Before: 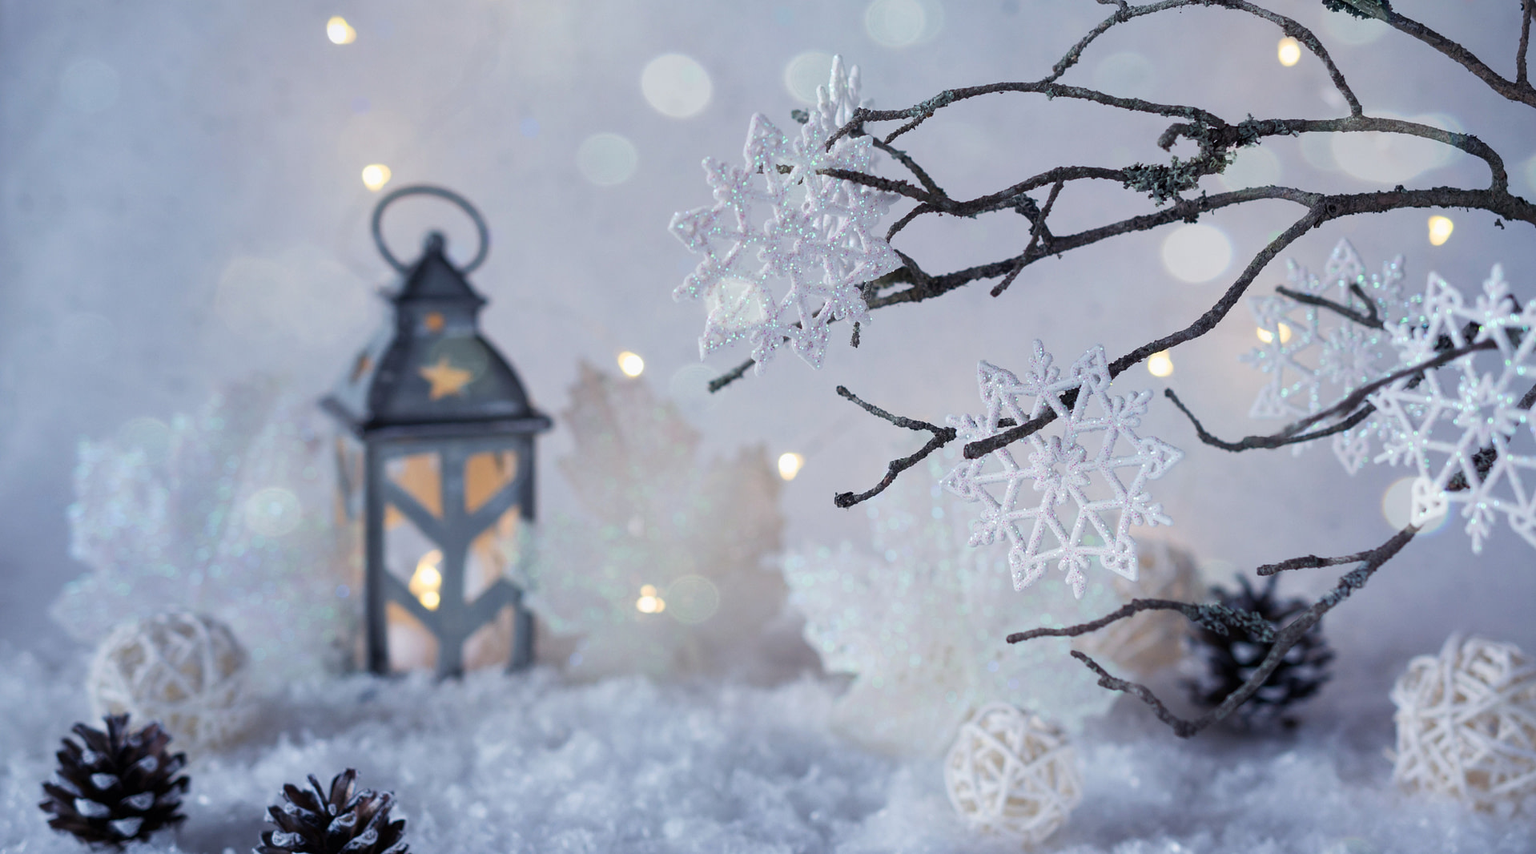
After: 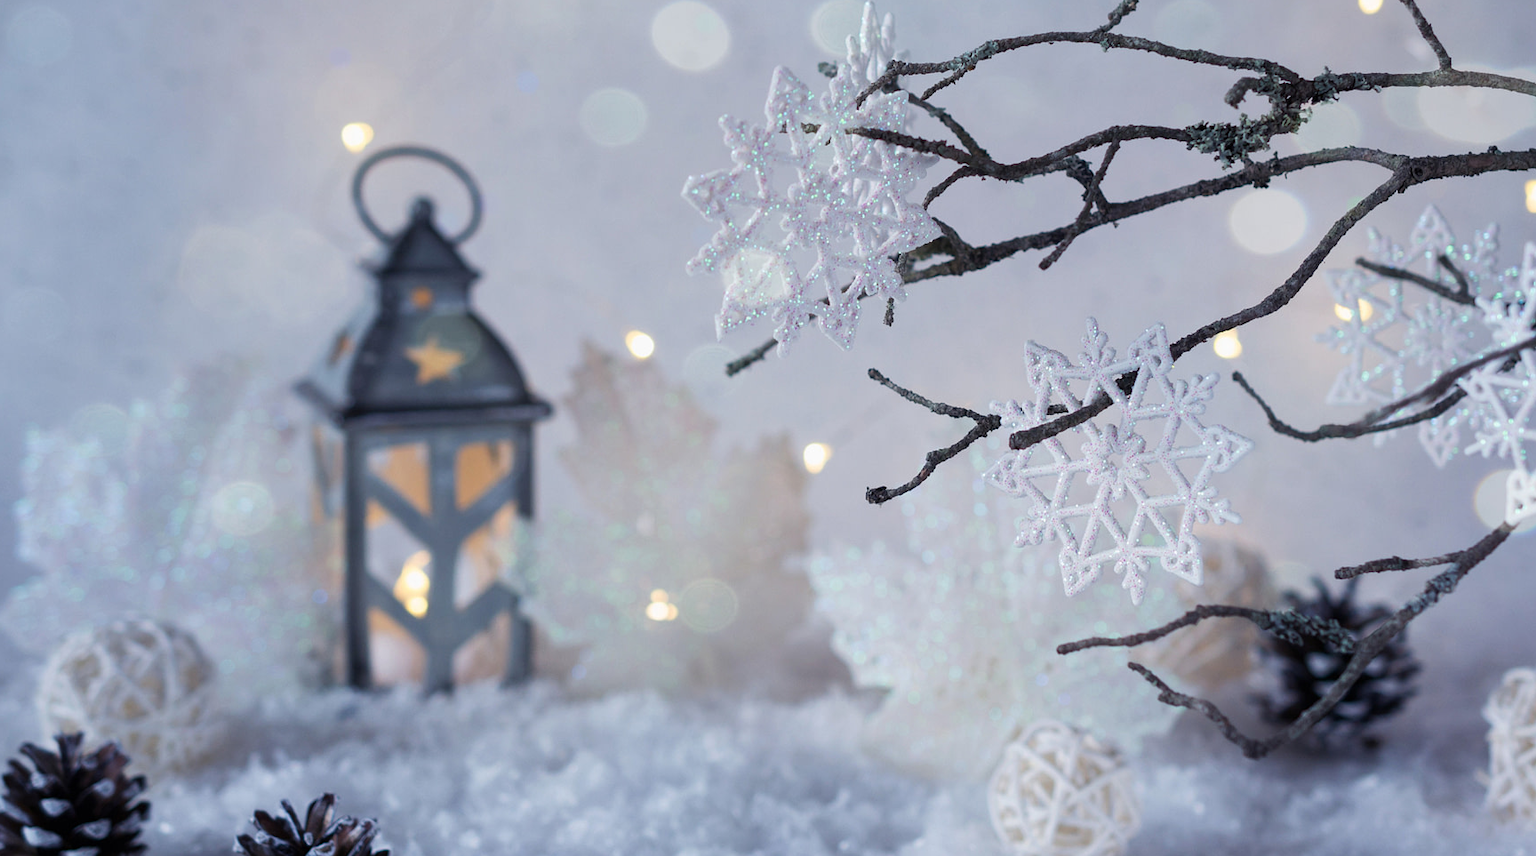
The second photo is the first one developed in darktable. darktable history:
crop: left 3.559%, top 6.377%, right 6.317%, bottom 3.203%
